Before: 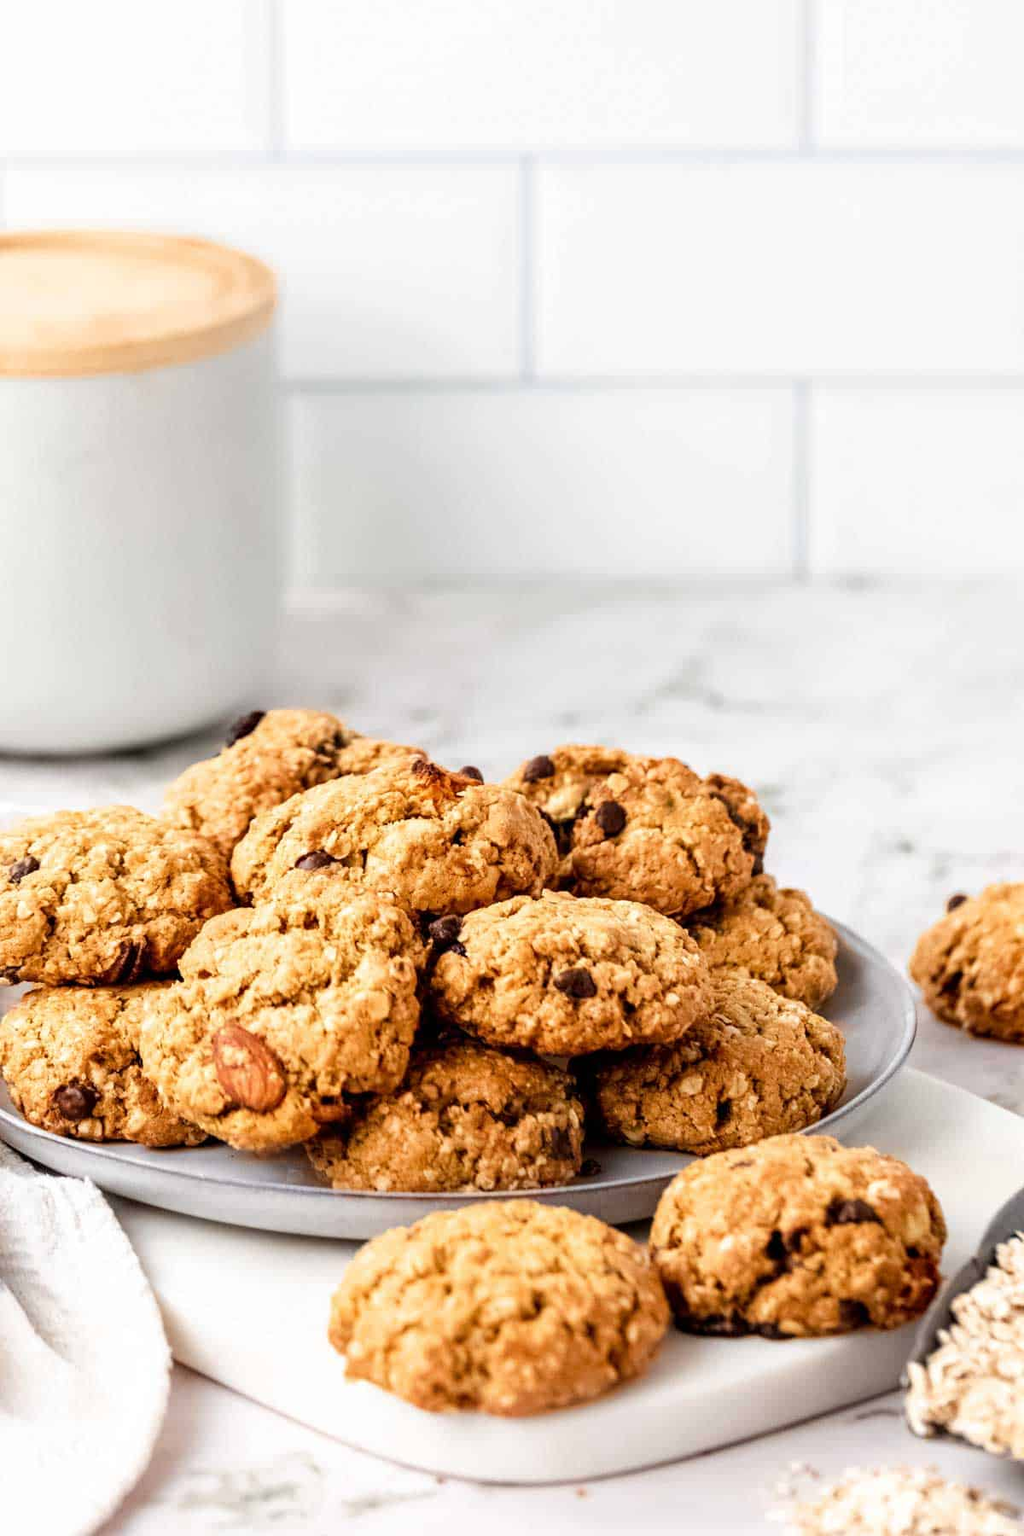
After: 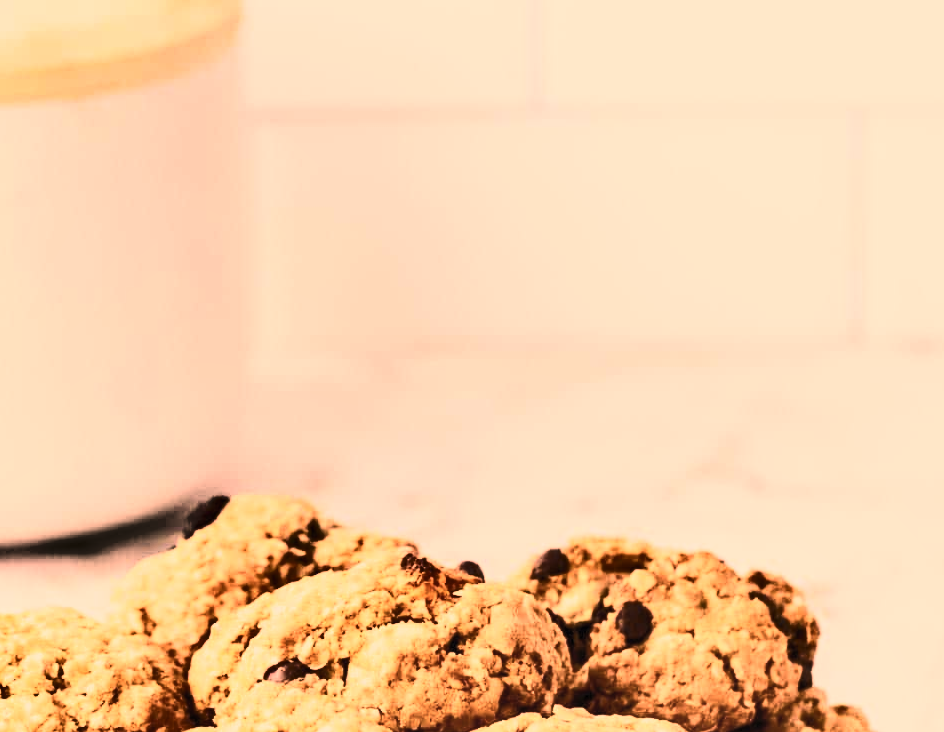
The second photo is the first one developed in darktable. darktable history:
shadows and highlights: radius 107.19, shadows 23.61, highlights -57.9, low approximation 0.01, soften with gaussian
contrast brightness saturation: contrast 0.415, brightness 0.558, saturation -0.182
crop: left 6.885%, top 18.734%, right 14.447%, bottom 40.593%
color correction: highlights a* 39.74, highlights b* 39.62, saturation 0.694
